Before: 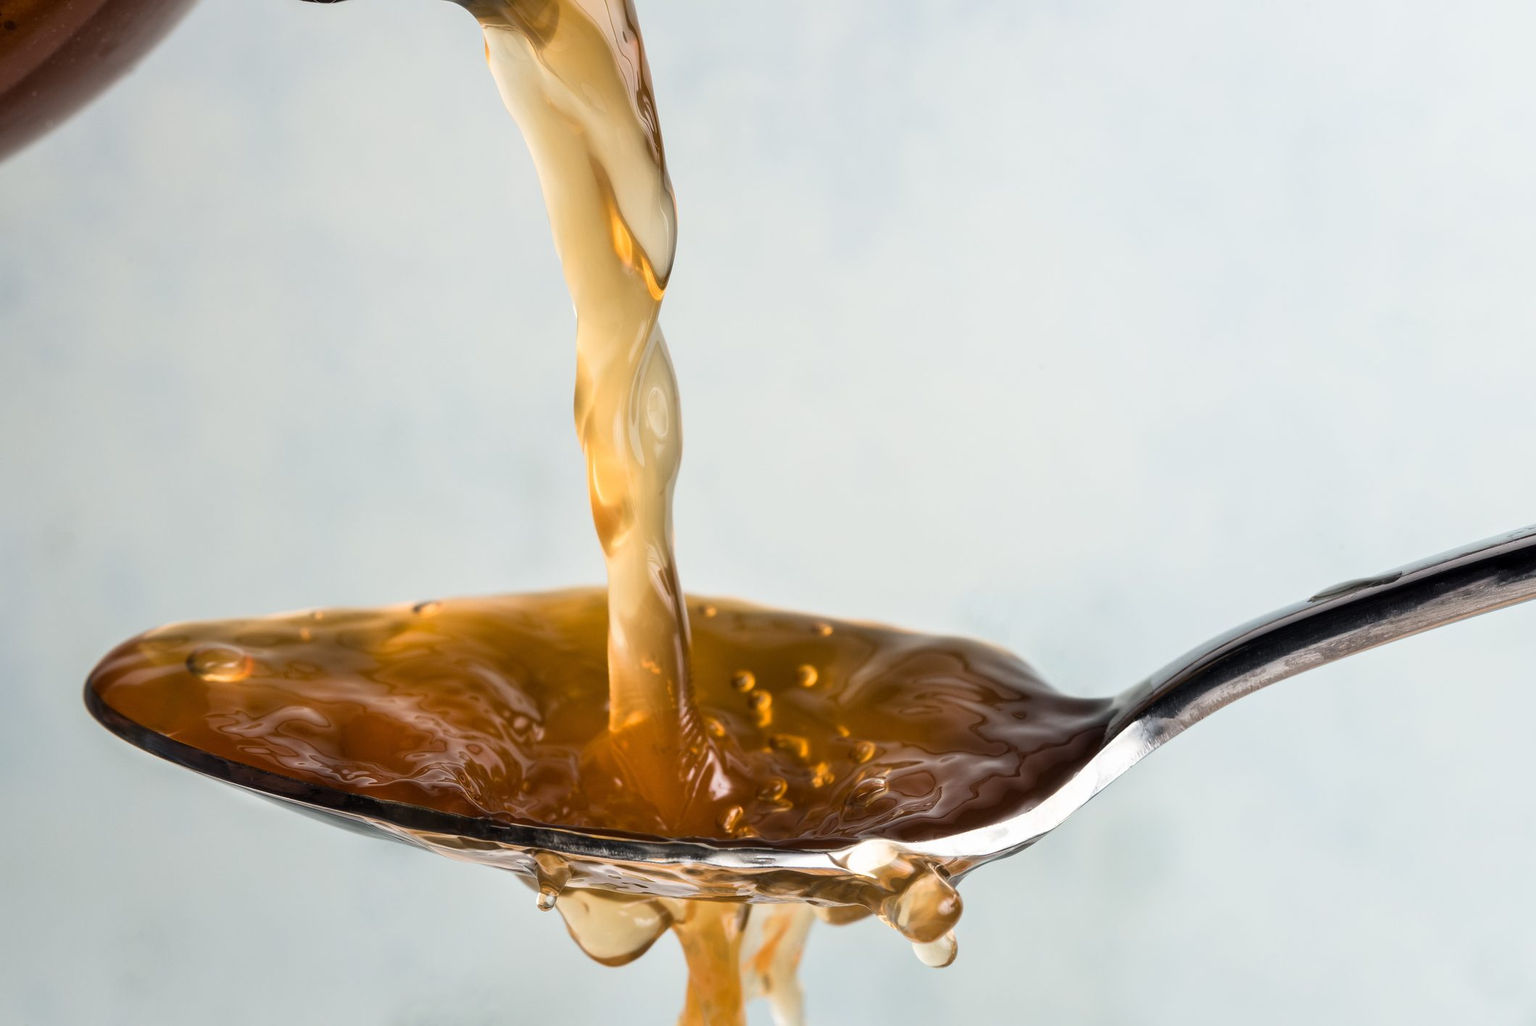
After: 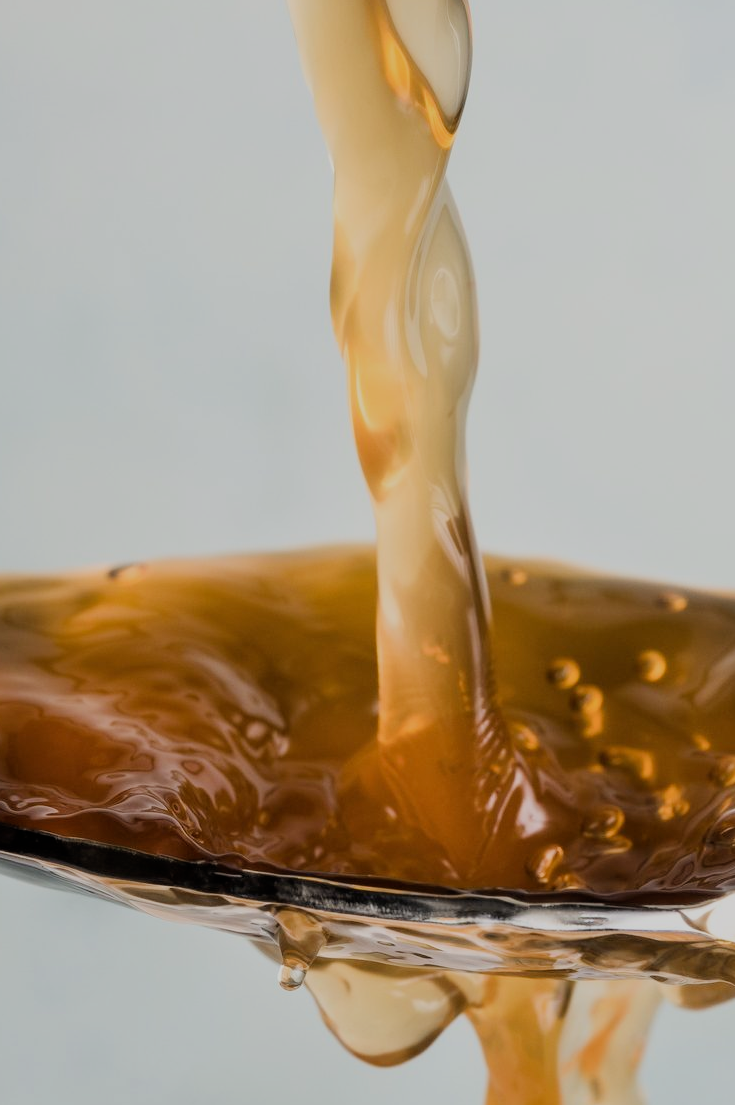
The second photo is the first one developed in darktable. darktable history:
filmic rgb: black relative exposure -7.23 EV, white relative exposure 5.37 EV, hardness 3.02
crop and rotate: left 21.841%, top 18.868%, right 43.473%, bottom 3.007%
